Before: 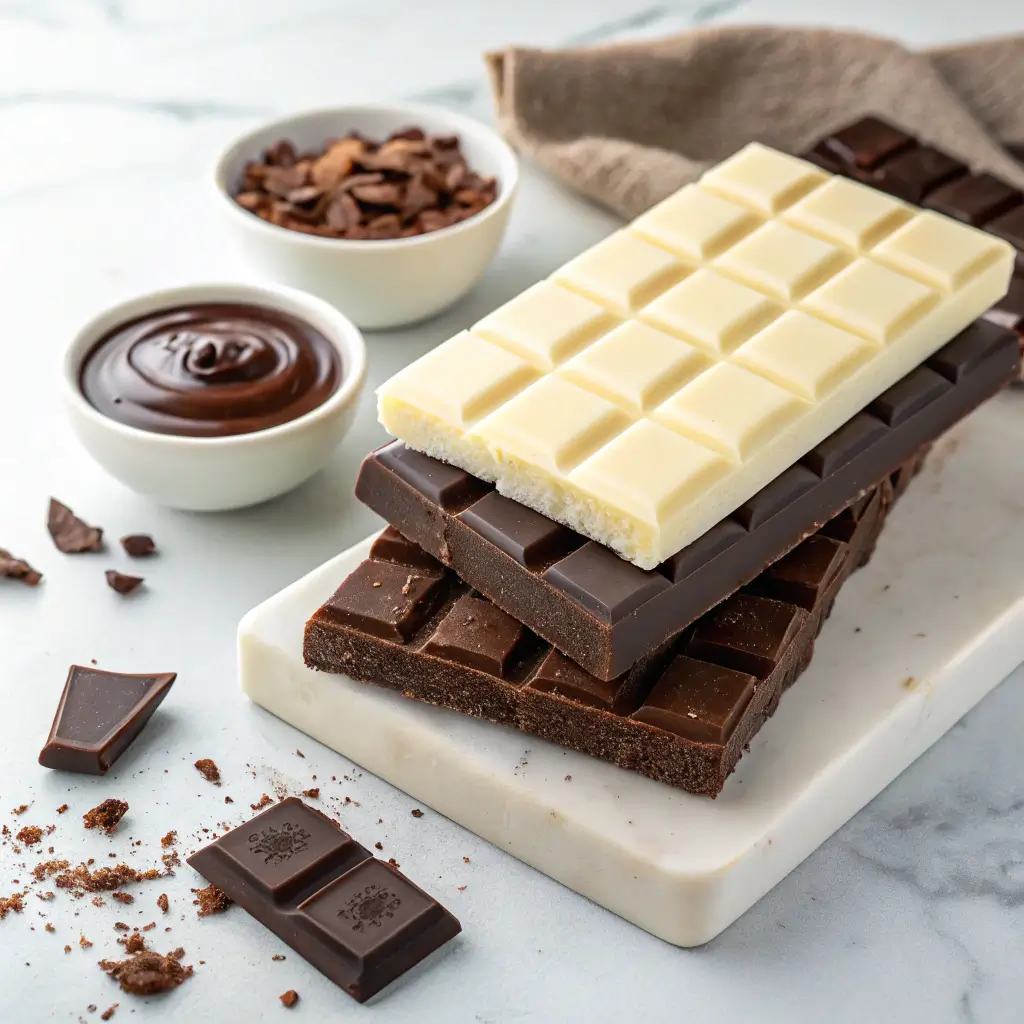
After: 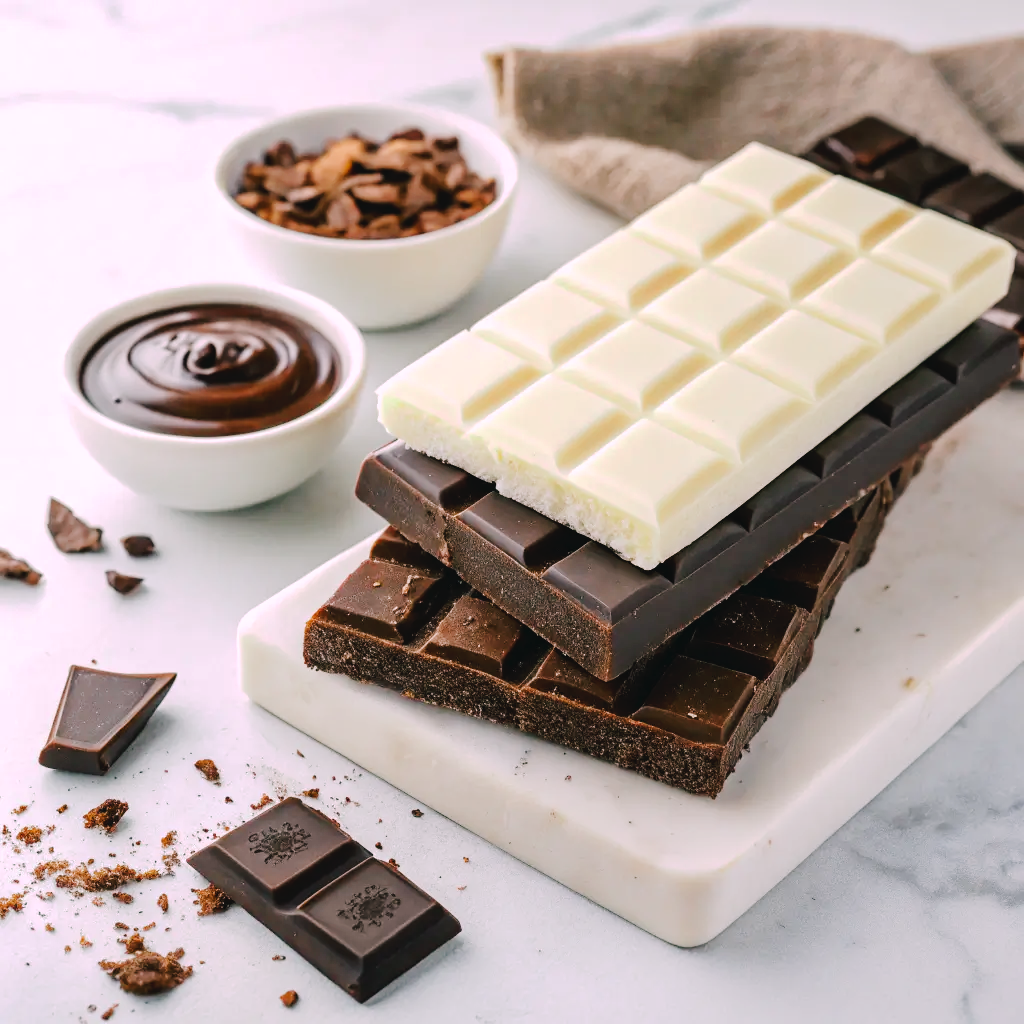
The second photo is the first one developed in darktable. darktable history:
tone curve: curves: ch0 [(0, 0) (0.003, 0.026) (0.011, 0.03) (0.025, 0.038) (0.044, 0.046) (0.069, 0.055) (0.1, 0.075) (0.136, 0.114) (0.177, 0.158) (0.224, 0.215) (0.277, 0.296) (0.335, 0.386) (0.399, 0.479) (0.468, 0.568) (0.543, 0.637) (0.623, 0.707) (0.709, 0.773) (0.801, 0.834) (0.898, 0.896) (1, 1)], preserve colors none
color look up table: target L [90.43, 93.5, 92.64, 88.21, 86.78, 84.03, 65.9, 59.25, 55.4, 51.13, 42.71, 23.03, 17.48, 201.65, 82.13, 71.96, 71.61, 61.06, 57.35, 55.59, 47.96, 47.4, 41.13, 39.53, 39.69, 30.41, 25.26, 2.411, 95.95, 87.52, 72.44, 66.3, 67.2, 65.26, 66.49, 52.86, 45.32, 42.45, 44.5, 36.83, 34.09, 16.64, 19.83, 6.7, 96.1, 84.67, 68.7, 50.66, 27.31], target a [-22.9, -5.147, -0.91, -24.26, -37.76, -14.25, -34.17, -55.37, -21.27, -28.32, -34.34, -20.05, -15.88, 0, -0.51, 39.92, 20.92, 40.06, 61.46, 59.3, 65.83, 23.77, 18.14, 45.71, 54.62, 4.636, 20.23, 1.101, 19.3, 22.14, 45.38, 3.129, 58.7, 9.84, 34.72, 65.51, 3.451, 39.21, 30.61, 37.14, 15.93, 30.05, 17.75, 9.881, -43.74, -25.97, -5.402, -22.6, -9.76], target b [35.8, 29.94, 9.565, 10.67, 24.33, -2.461, 11.58, 34.35, 34.24, 0.699, 22.13, 12.75, 8.136, -0.001, 64.56, 13.97, 37.13, 59.78, 45.26, 56.87, 24.31, 21.34, 38.67, 33.34, 46.12, 1.718, 33.7, 0.397, -9.904, -12.24, -19.79, -1.259, -36.16, -47.15, -44.19, -13.22, -43.86, -3.803, -36, -56.83, -71.36, -3.344, -40.25, -23.49, -10.84, -15.43, -34.48, -26.45, -11.27], num patches 49
